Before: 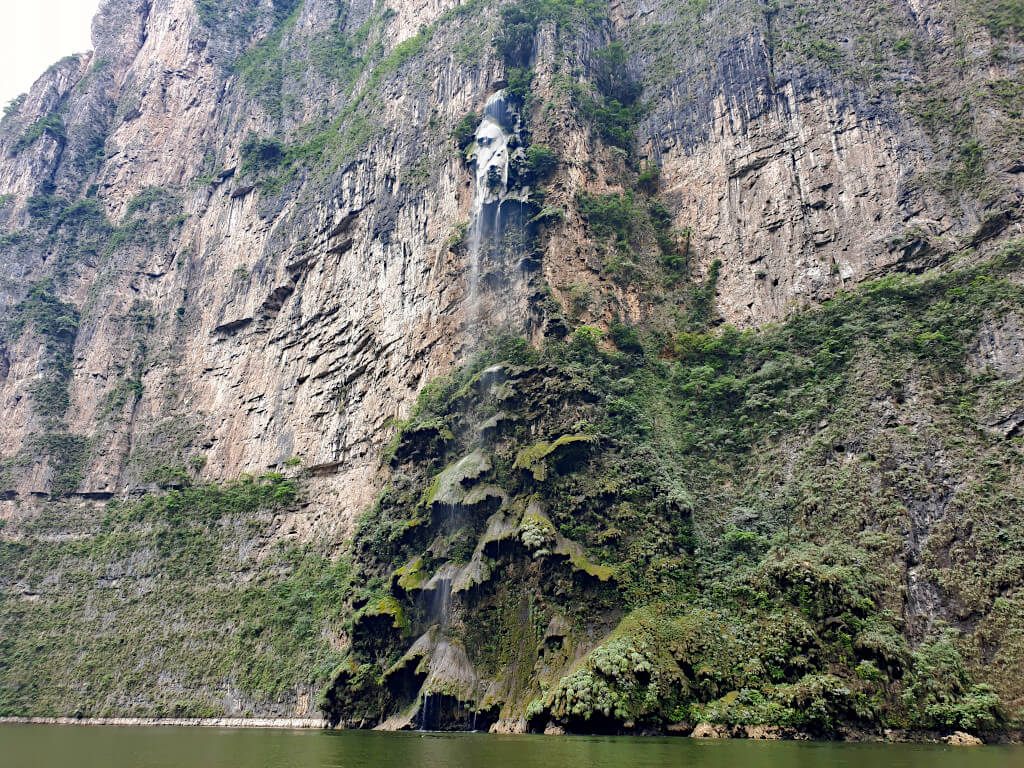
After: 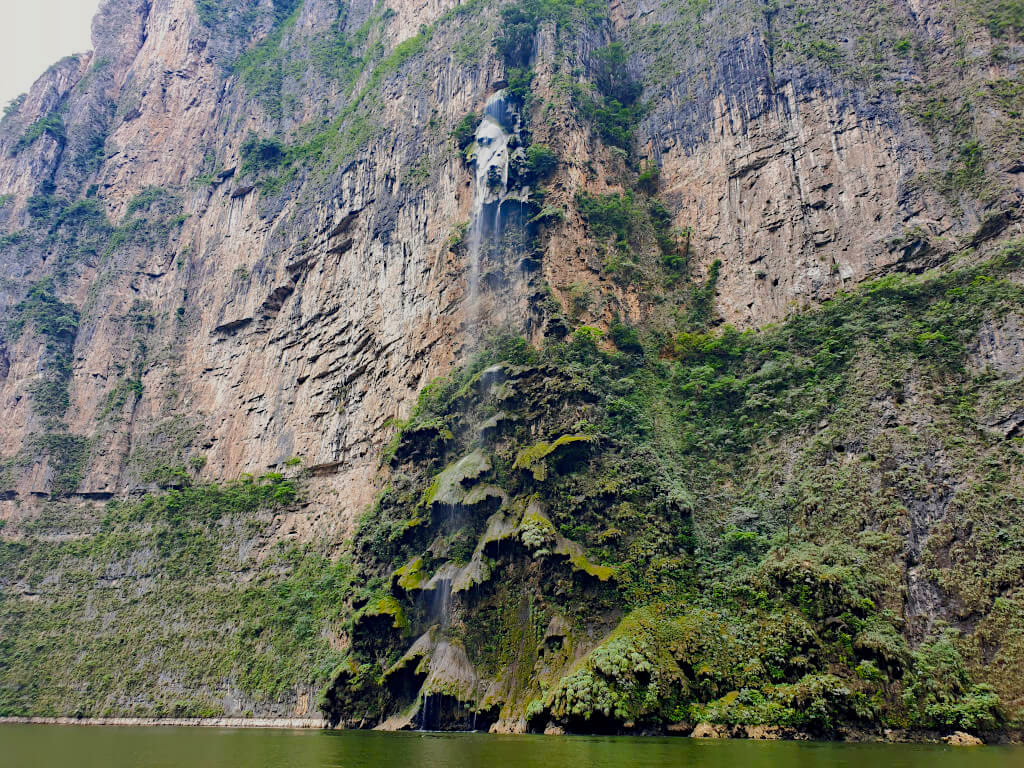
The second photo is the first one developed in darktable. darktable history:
color balance rgb: perceptual saturation grading › global saturation 25%, perceptual brilliance grading › mid-tones 10%, perceptual brilliance grading › shadows 15%, global vibrance 20%
exposure: exposure -0.492 EV, compensate highlight preservation false
